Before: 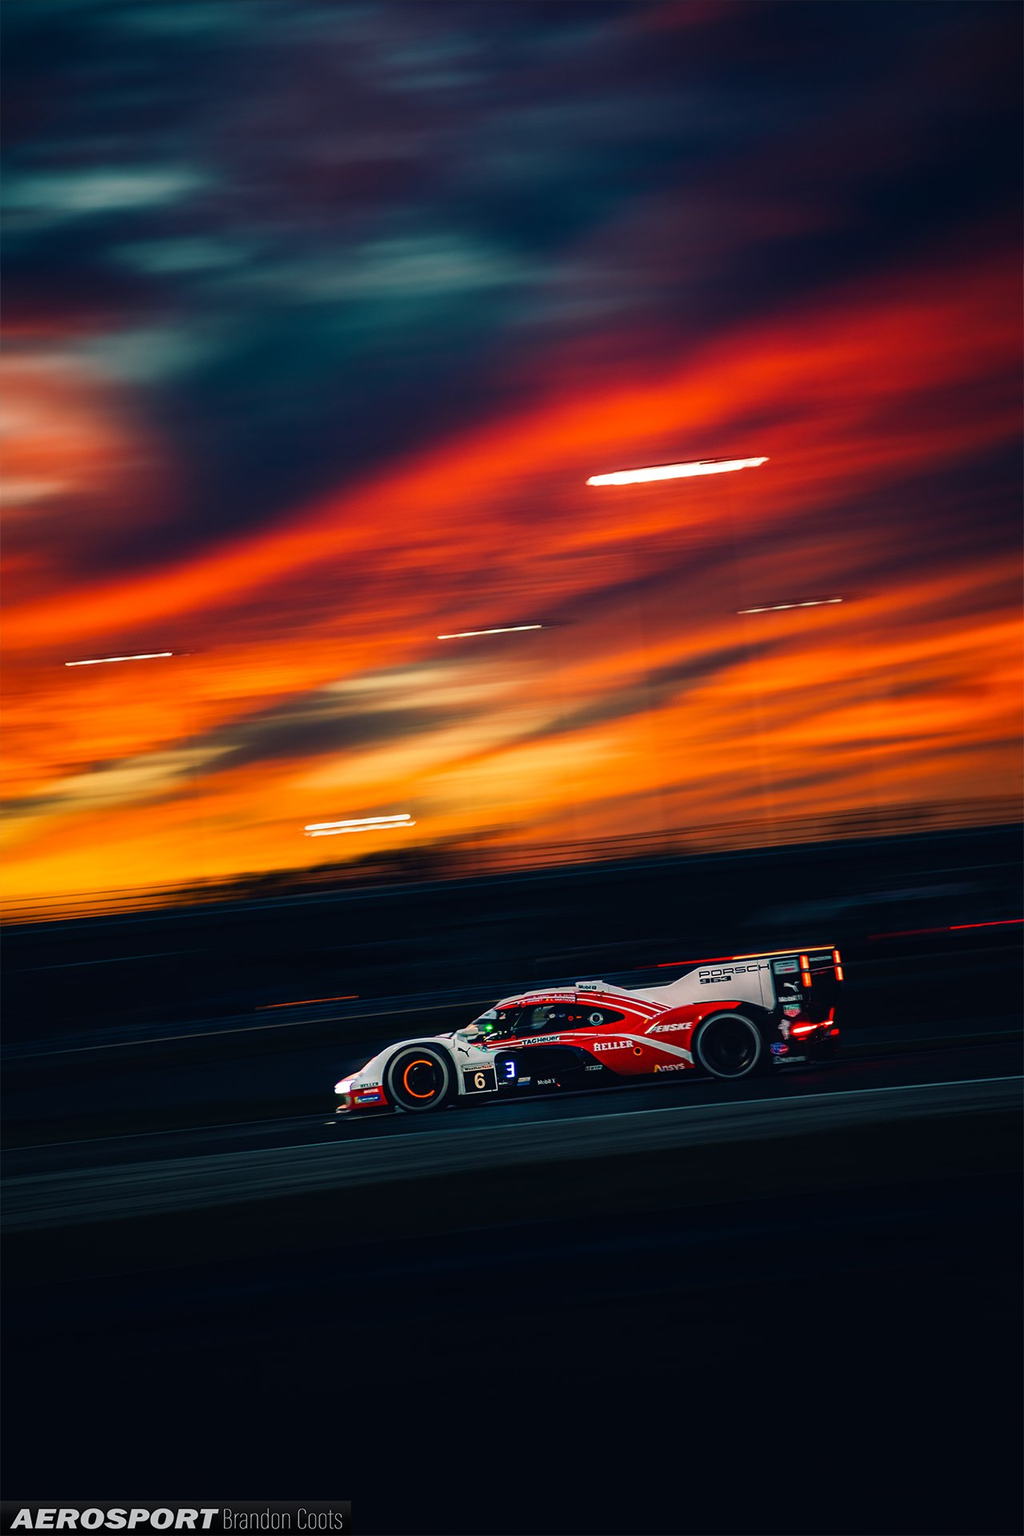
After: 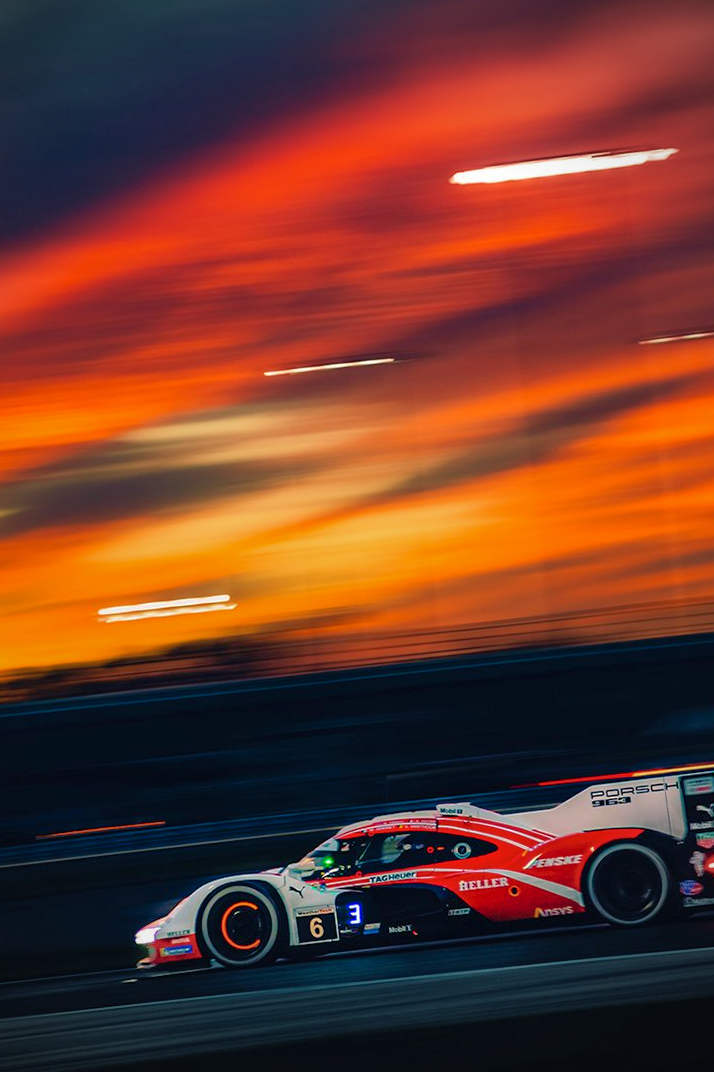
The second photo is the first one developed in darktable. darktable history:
vignetting: fall-off start 71.74%
crop and rotate: left 22.13%, top 22.054%, right 22.026%, bottom 22.102%
levels: mode automatic, black 0.023%, white 99.97%, levels [0.062, 0.494, 0.925]
shadows and highlights: on, module defaults
velvia: on, module defaults
